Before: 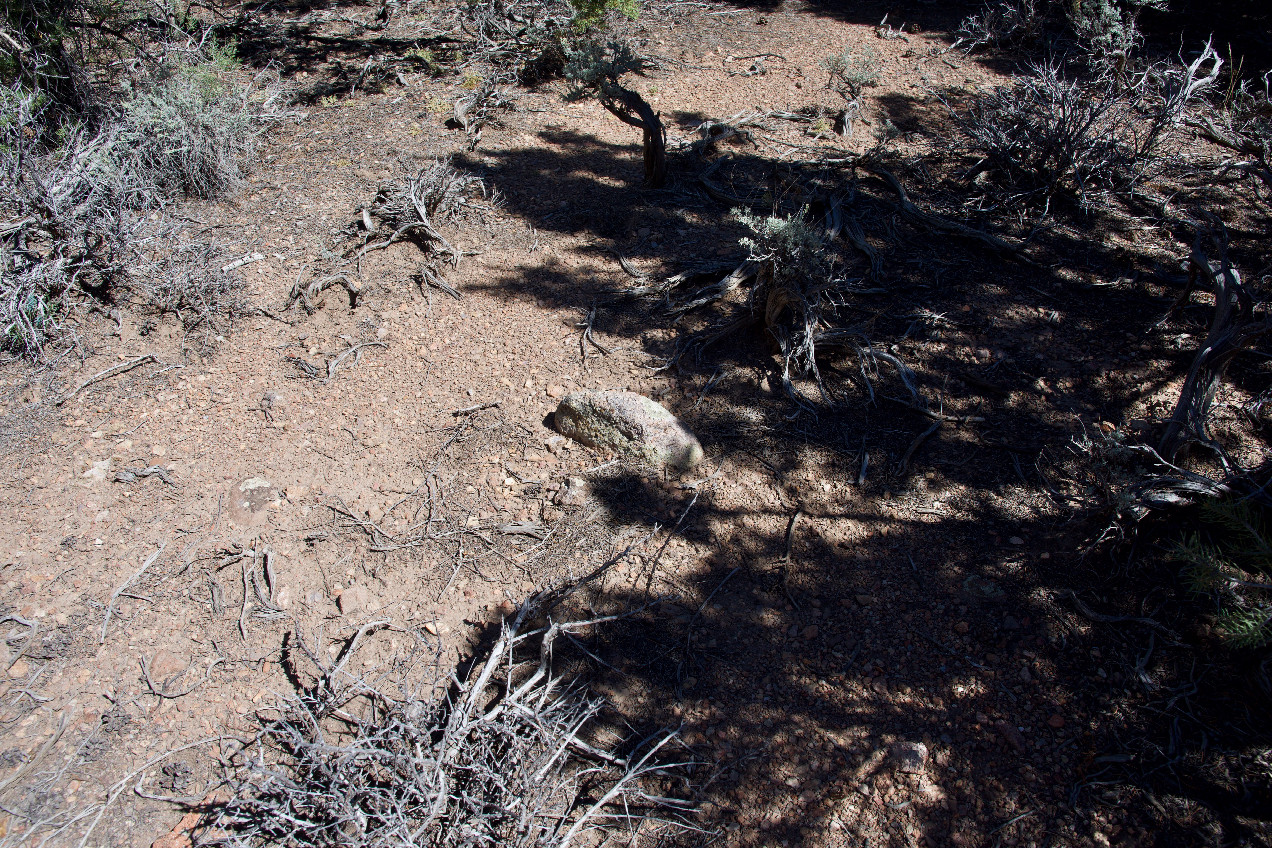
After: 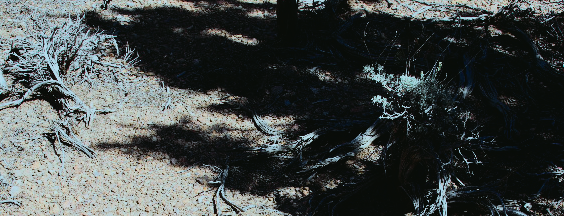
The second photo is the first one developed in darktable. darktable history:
filmic rgb: black relative exposure -7.65 EV, white relative exposure 4.56 EV, hardness 3.61, color science v6 (2022)
color correction: highlights a* -11.57, highlights b* -15.04
tone curve: curves: ch0 [(0, 0.03) (0.113, 0.087) (0.207, 0.184) (0.515, 0.612) (0.712, 0.793) (1, 0.946)]; ch1 [(0, 0) (0.172, 0.123) (0.317, 0.279) (0.407, 0.401) (0.476, 0.482) (0.505, 0.499) (0.534, 0.534) (0.632, 0.645) (0.726, 0.745) (1, 1)]; ch2 [(0, 0) (0.411, 0.424) (0.476, 0.492) (0.521, 0.524) (0.541, 0.559) (0.65, 0.699) (1, 1)], color space Lab, independent channels, preserve colors none
crop: left 28.885%, top 16.833%, right 26.773%, bottom 57.632%
